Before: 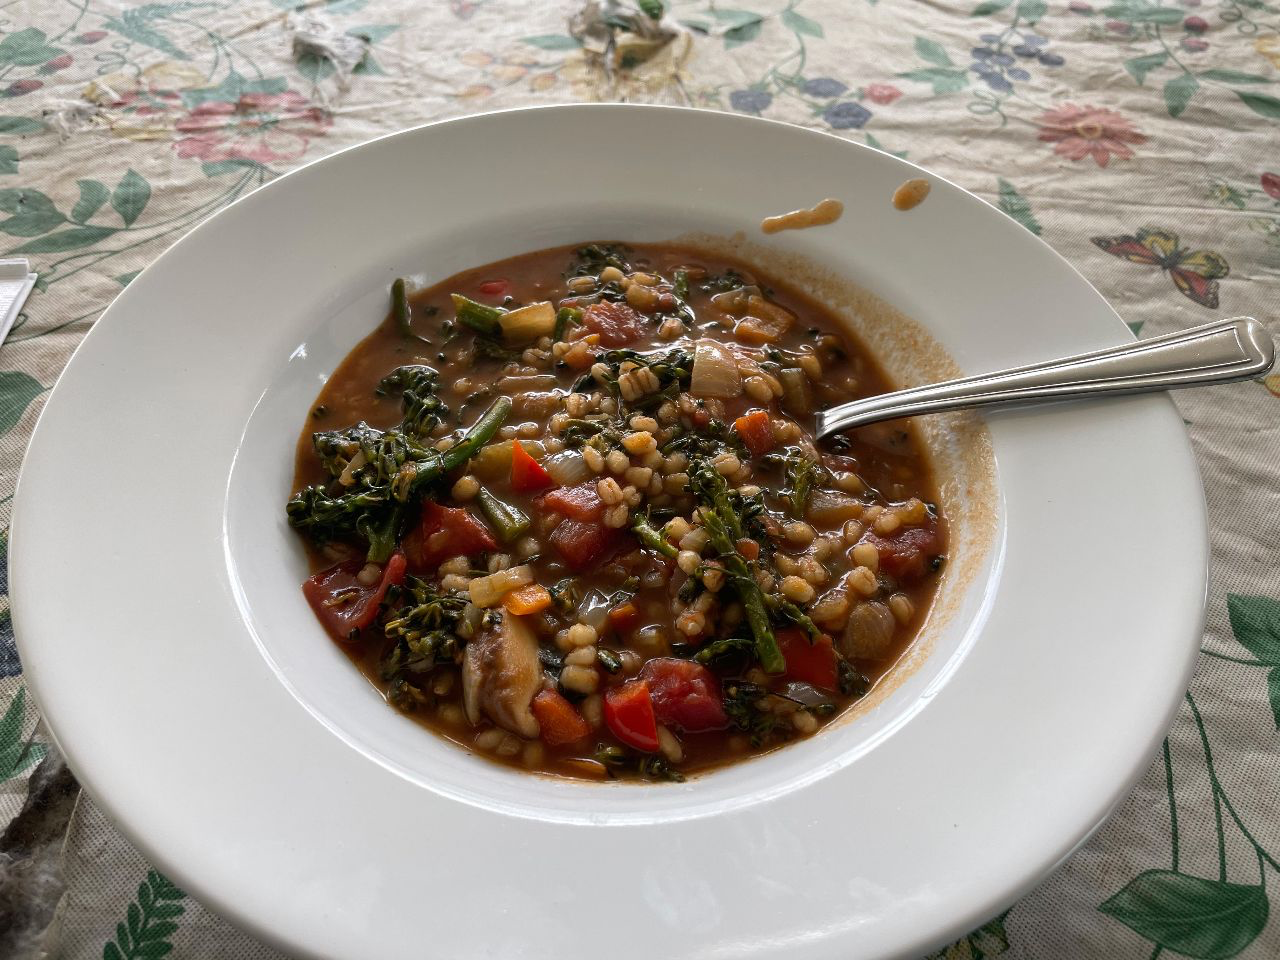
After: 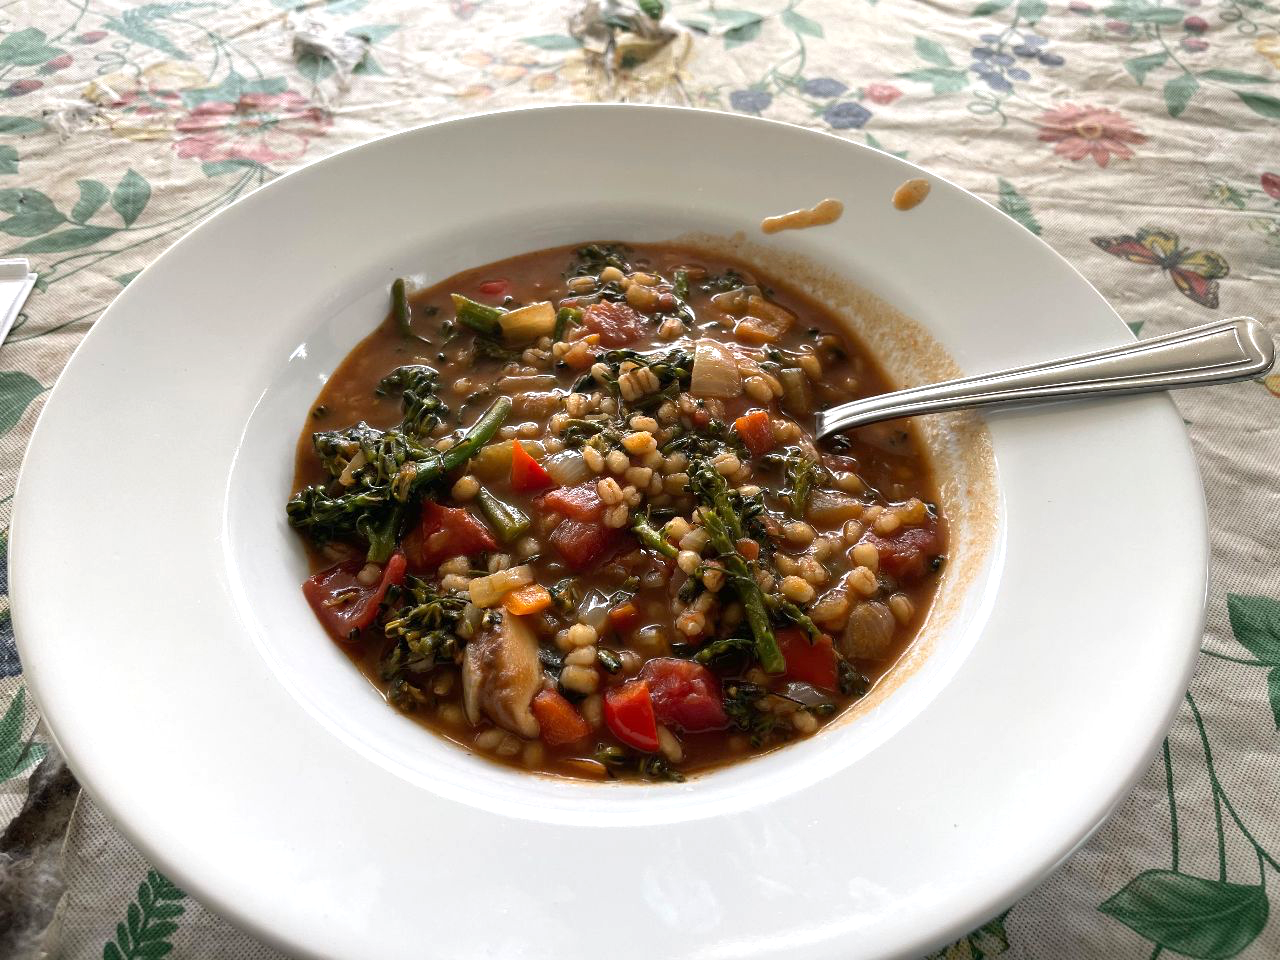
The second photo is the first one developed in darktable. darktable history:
exposure: exposure 0.509 EV, compensate exposure bias true, compensate highlight preservation false
